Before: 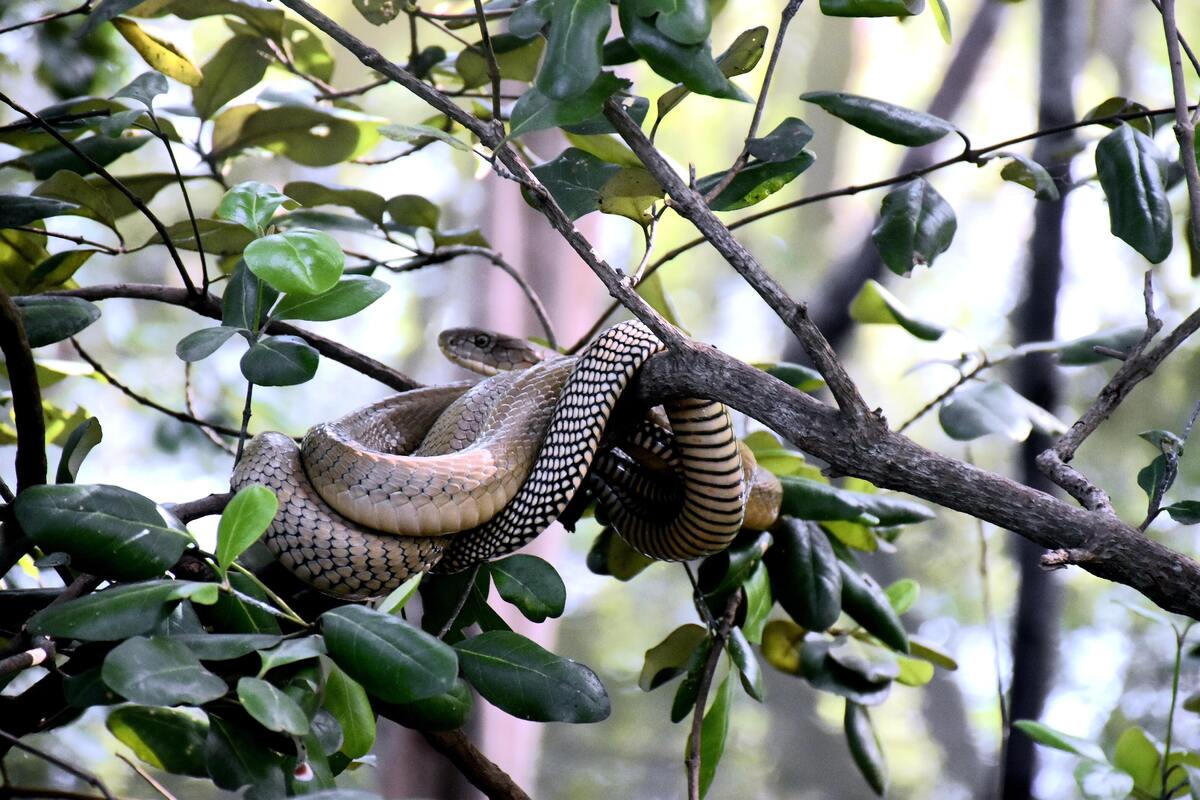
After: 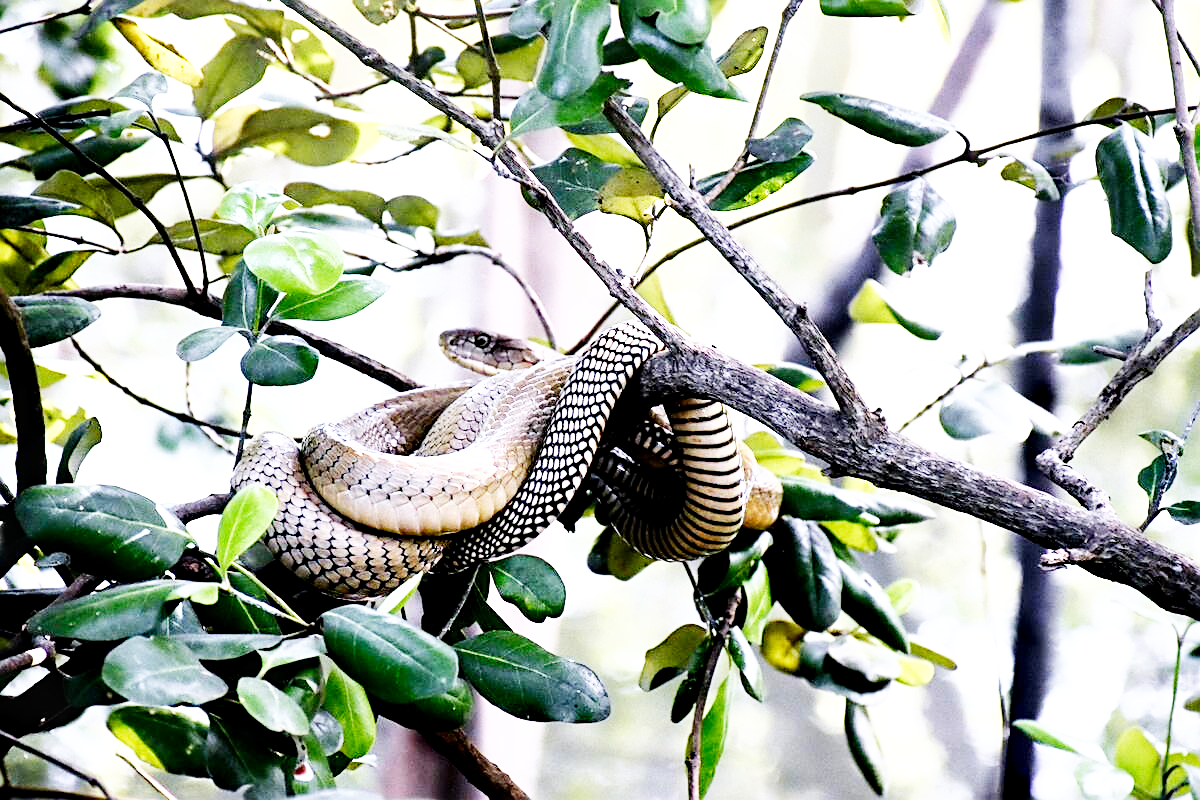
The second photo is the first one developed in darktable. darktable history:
sharpen: on, module defaults
base curve: curves: ch0 [(0, 0) (0.007, 0.004) (0.027, 0.03) (0.046, 0.07) (0.207, 0.54) (0.442, 0.872) (0.673, 0.972) (1, 1)], fusion 1, preserve colors none
